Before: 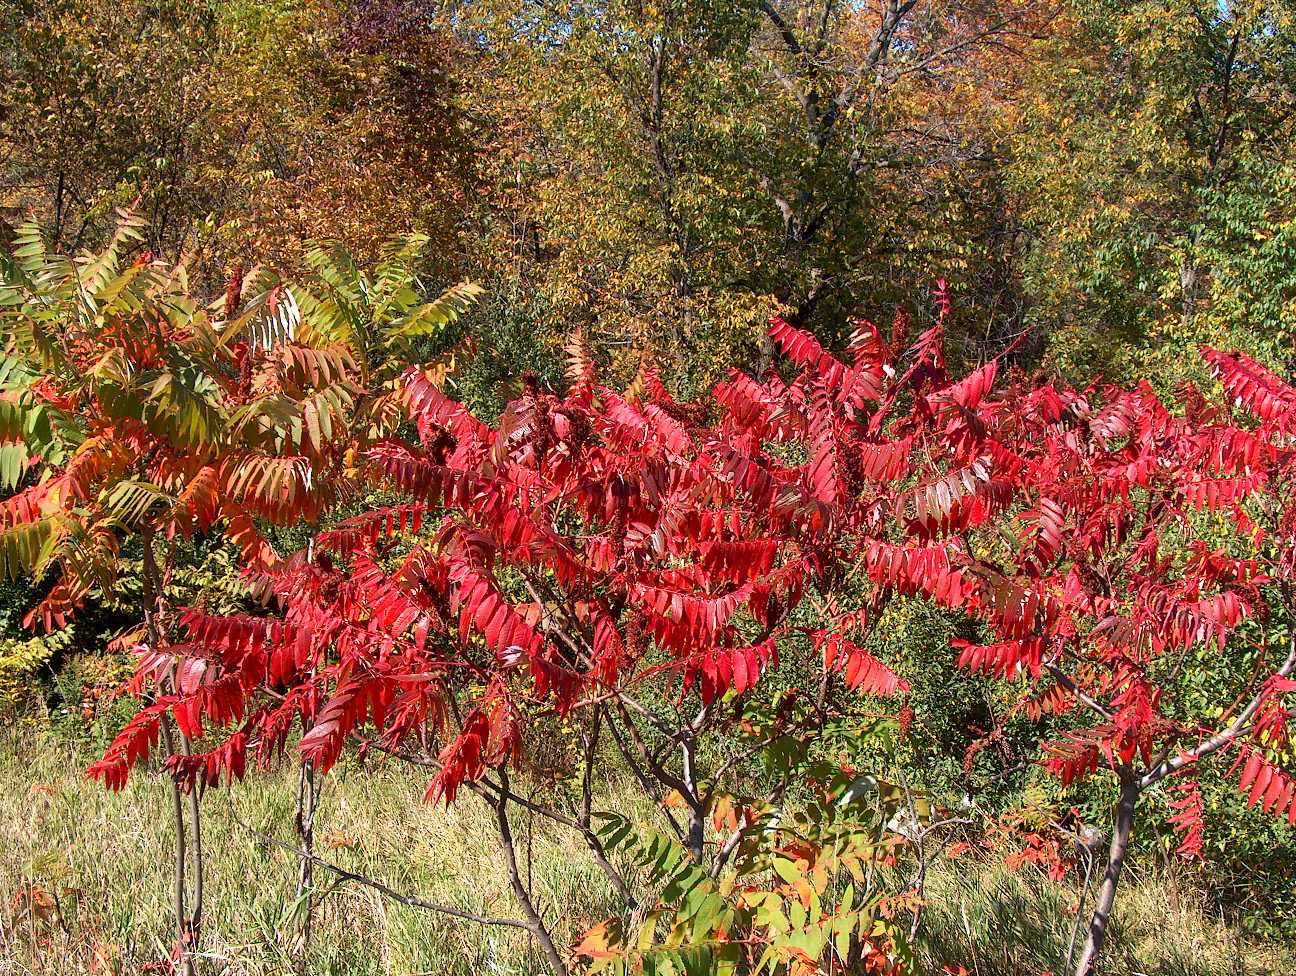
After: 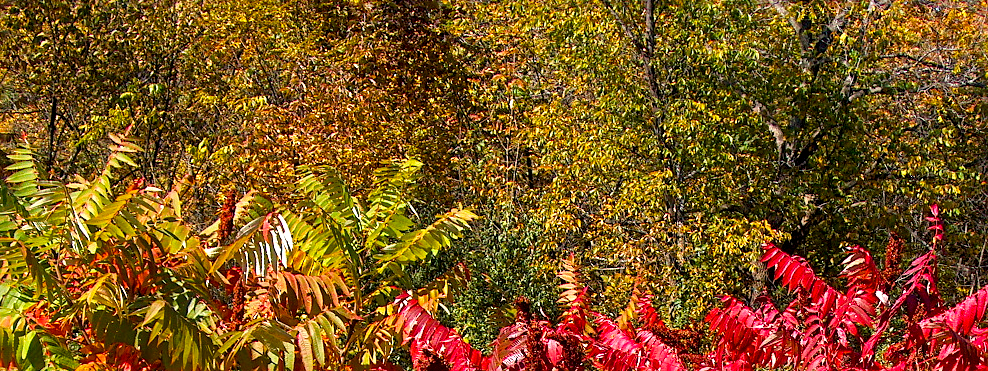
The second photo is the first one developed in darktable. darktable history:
crop: left 0.579%, top 7.627%, right 23.167%, bottom 54.275%
color balance rgb: linear chroma grading › global chroma 15%, perceptual saturation grading › global saturation 30%
local contrast: highlights 83%, shadows 81%
sharpen: radius 2.529, amount 0.323
